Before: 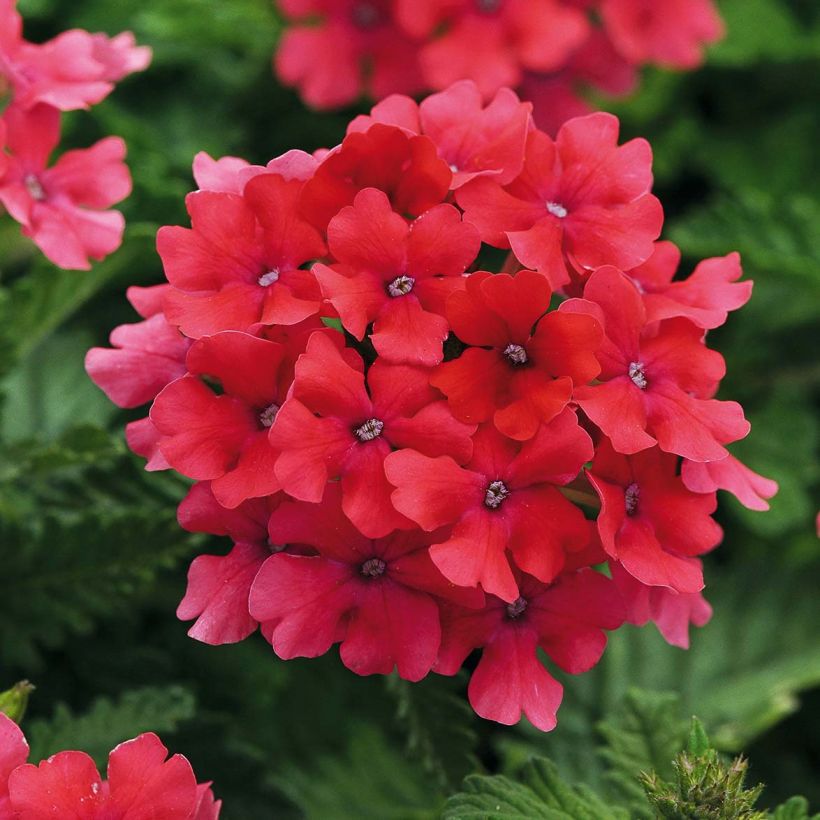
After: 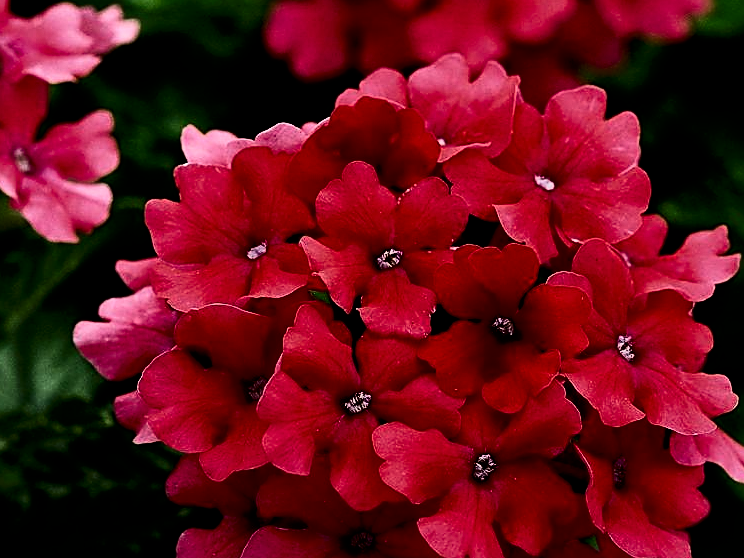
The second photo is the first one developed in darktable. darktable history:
local contrast: mode bilateral grid, contrast 25, coarseness 60, detail 151%, midtone range 0.2
tone equalizer: edges refinement/feathering 500, mask exposure compensation -1.57 EV, preserve details no
sharpen: on, module defaults
exposure: black level correction 0, exposure -0.681 EV, compensate highlight preservation false
contrast brightness saturation: contrast 0.414, brightness 0.04, saturation 0.245
crop: left 1.563%, top 3.387%, right 7.633%, bottom 28.464%
filmic rgb: black relative exposure -5.01 EV, white relative exposure 3.95 EV, threshold 5.94 EV, hardness 2.9, contrast 1.407, highlights saturation mix -31.12%, enable highlight reconstruction true
